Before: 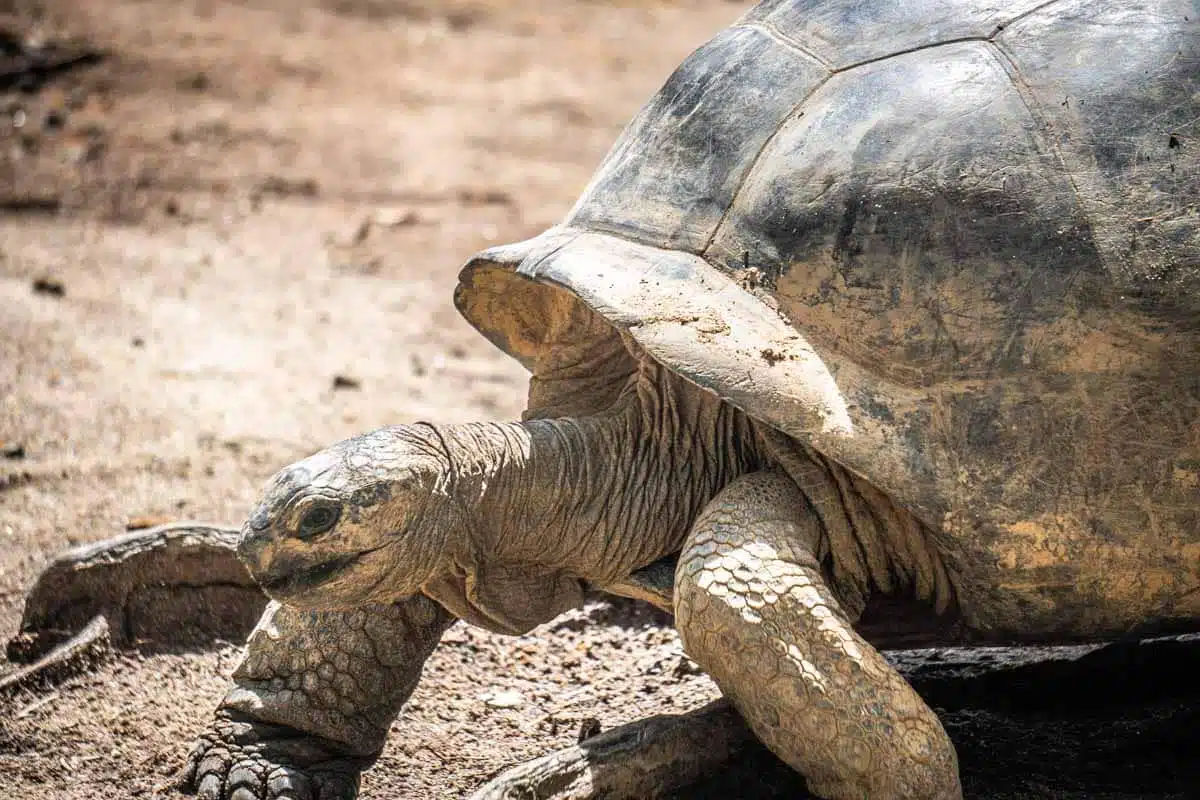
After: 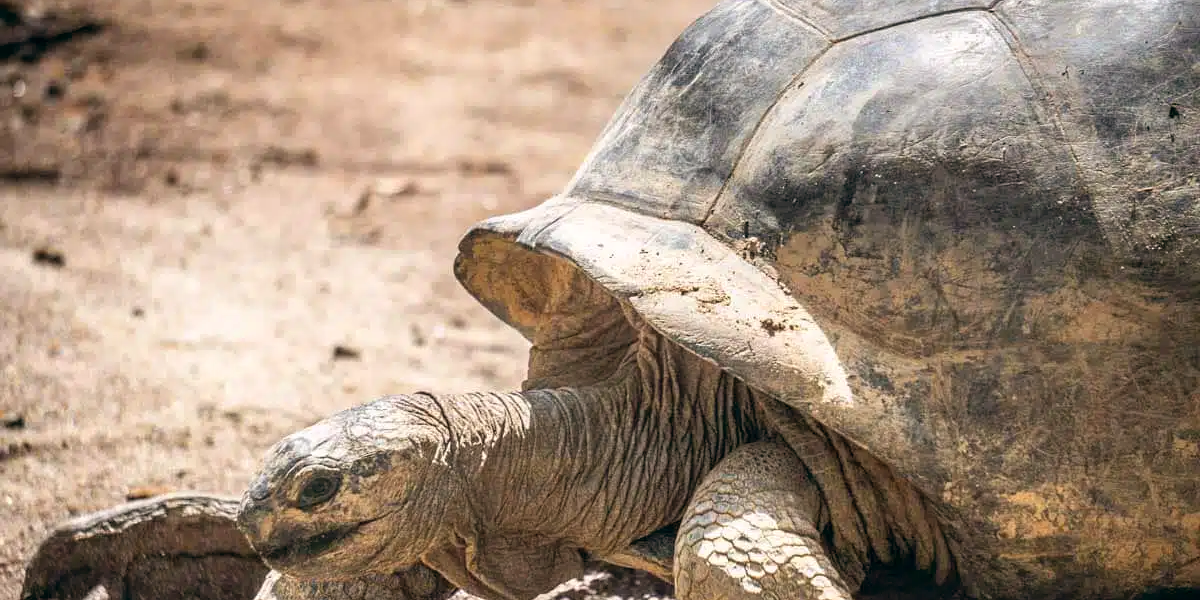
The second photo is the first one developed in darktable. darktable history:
crop: top 3.857%, bottom 21.132%
color balance: lift [1, 0.998, 1.001, 1.002], gamma [1, 1.02, 1, 0.98], gain [1, 1.02, 1.003, 0.98]
